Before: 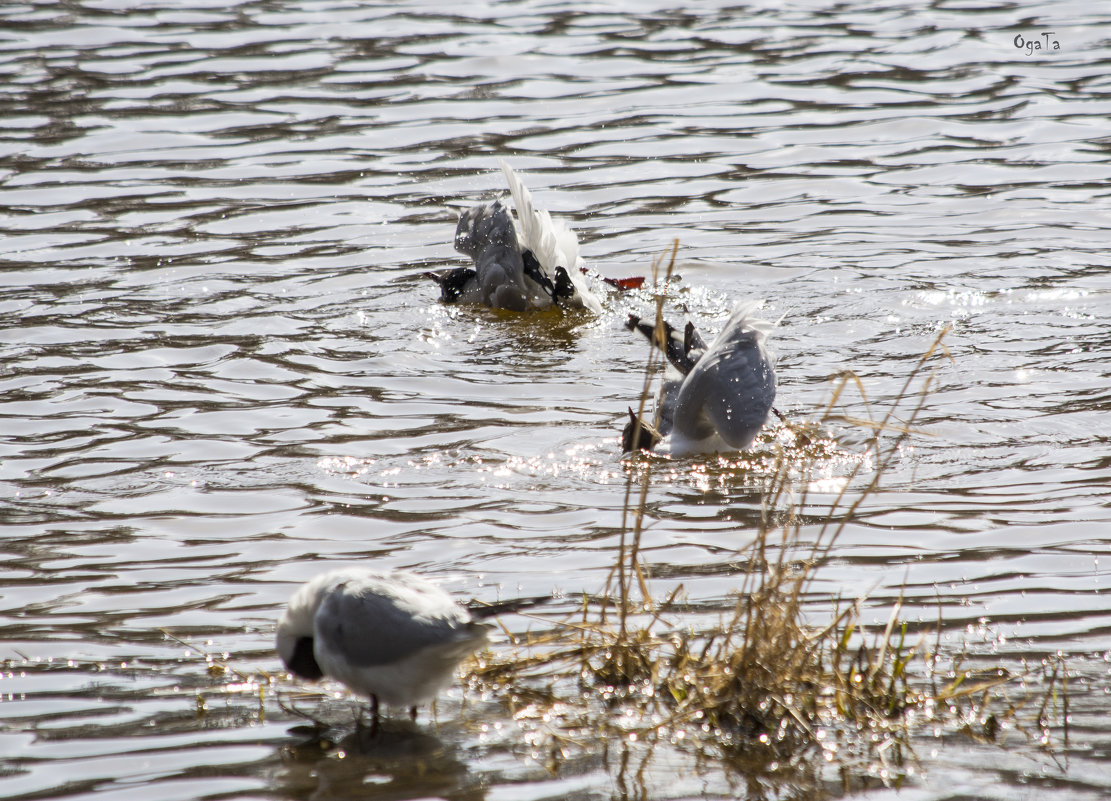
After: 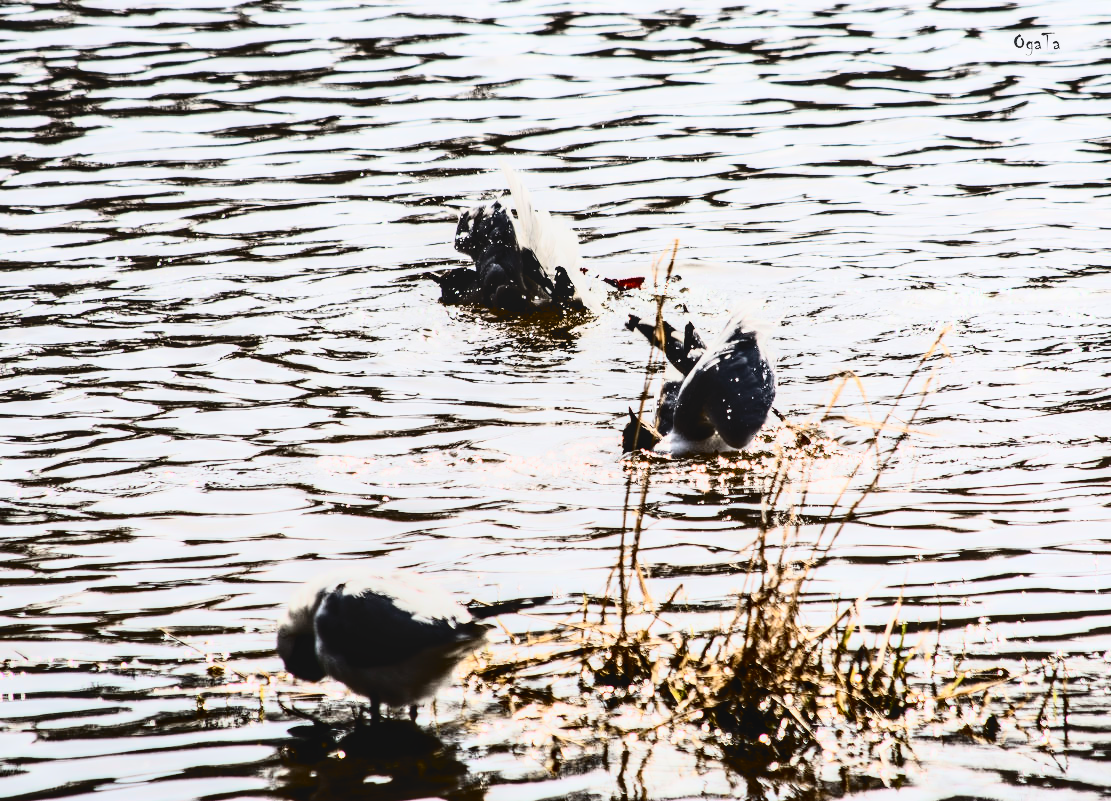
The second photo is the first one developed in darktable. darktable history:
exposure: black level correction 0.01, exposure 0.009 EV, compensate exposure bias true, compensate highlight preservation false
filmic rgb: black relative exposure -5.01 EV, white relative exposure 3.96 EV, hardness 2.9, contrast 1.488, color science v6 (2022)
tone curve: curves: ch0 [(0, 0) (0.003, 0.001) (0.011, 0.005) (0.025, 0.009) (0.044, 0.014) (0.069, 0.018) (0.1, 0.025) (0.136, 0.029) (0.177, 0.042) (0.224, 0.064) (0.277, 0.107) (0.335, 0.182) (0.399, 0.3) (0.468, 0.462) (0.543, 0.639) (0.623, 0.802) (0.709, 0.916) (0.801, 0.963) (0.898, 0.988) (1, 1)], color space Lab, independent channels, preserve colors none
local contrast: on, module defaults
